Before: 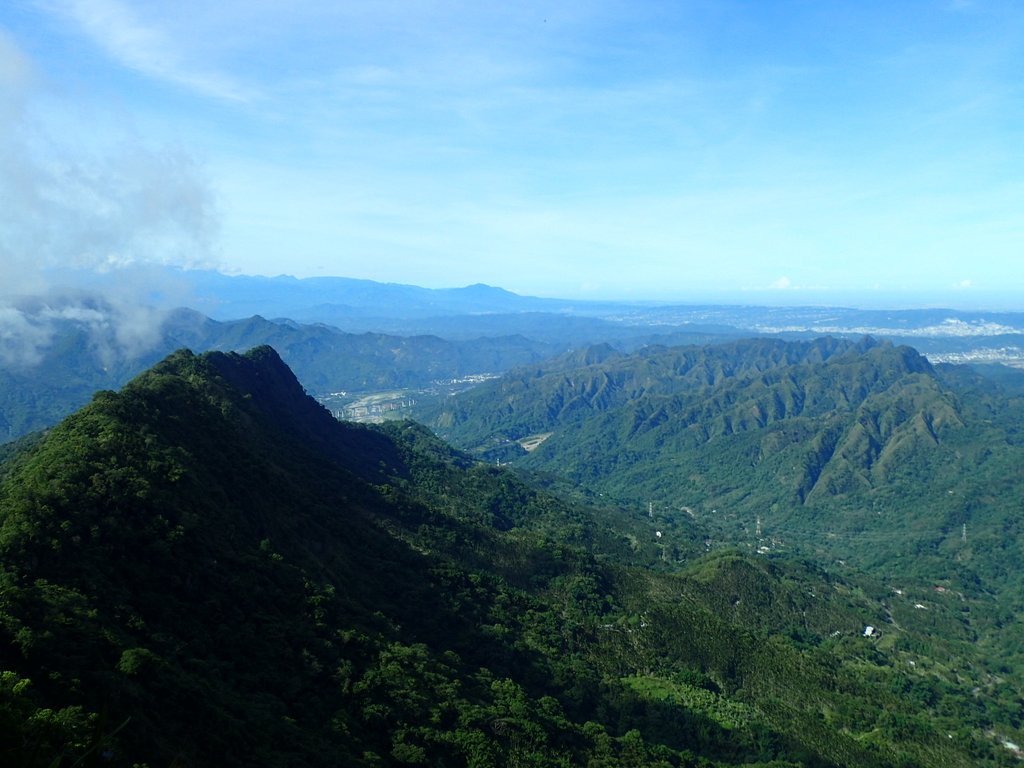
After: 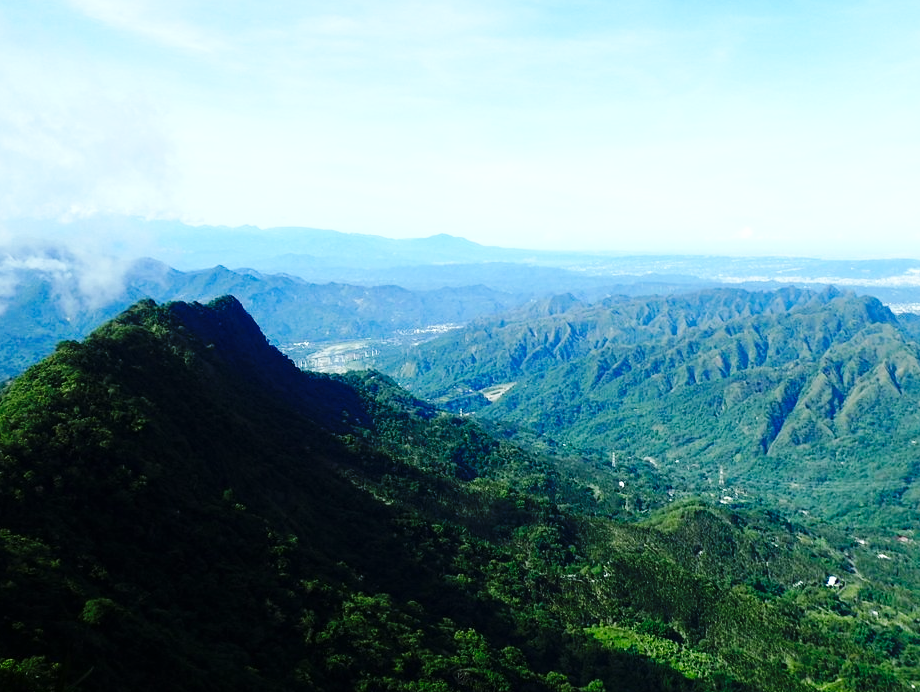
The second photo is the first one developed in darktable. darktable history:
crop: left 3.644%, top 6.522%, right 6.423%, bottom 3.269%
exposure: exposure 0.378 EV, compensate highlight preservation false
base curve: curves: ch0 [(0, 0) (0.036, 0.025) (0.121, 0.166) (0.206, 0.329) (0.605, 0.79) (1, 1)], preserve colors none
